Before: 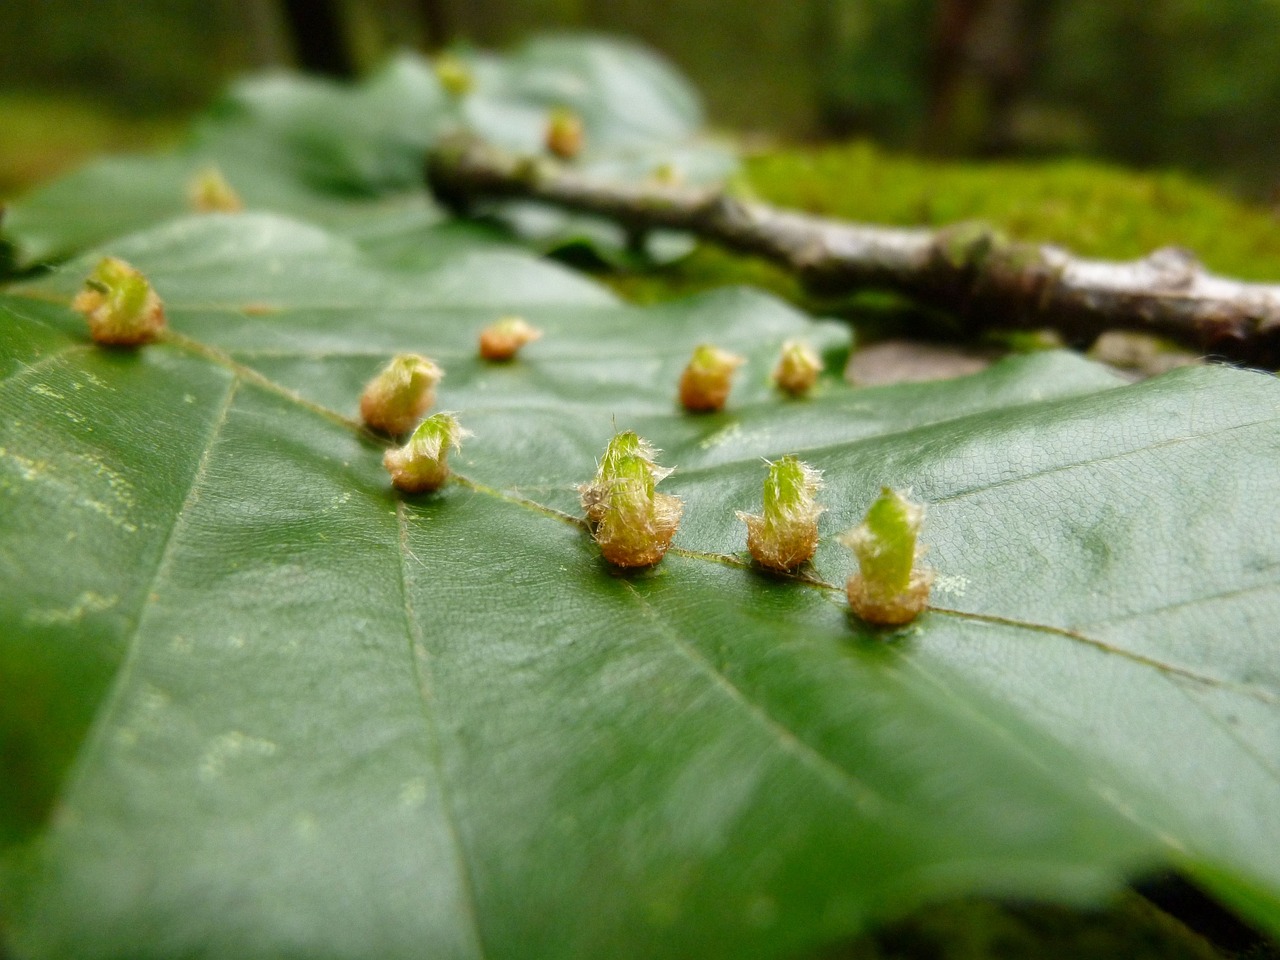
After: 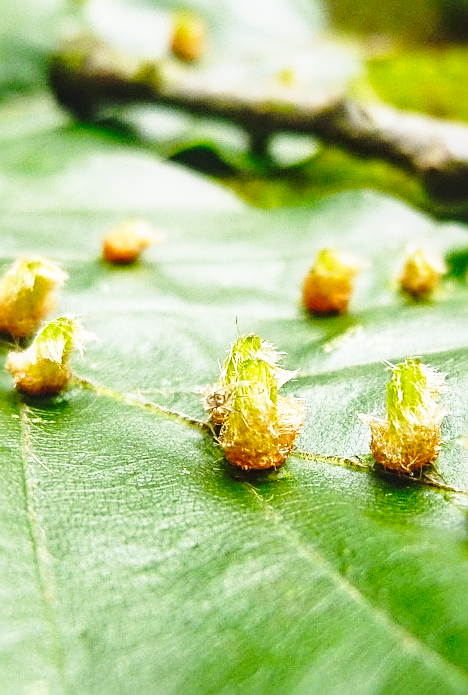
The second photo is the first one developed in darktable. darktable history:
local contrast: detail 110%
crop and rotate: left 29.455%, top 10.157%, right 33.93%, bottom 17.403%
sharpen: radius 2.824, amount 0.729
base curve: curves: ch0 [(0, 0) (0.026, 0.03) (0.109, 0.232) (0.351, 0.748) (0.669, 0.968) (1, 1)], preserve colors none
